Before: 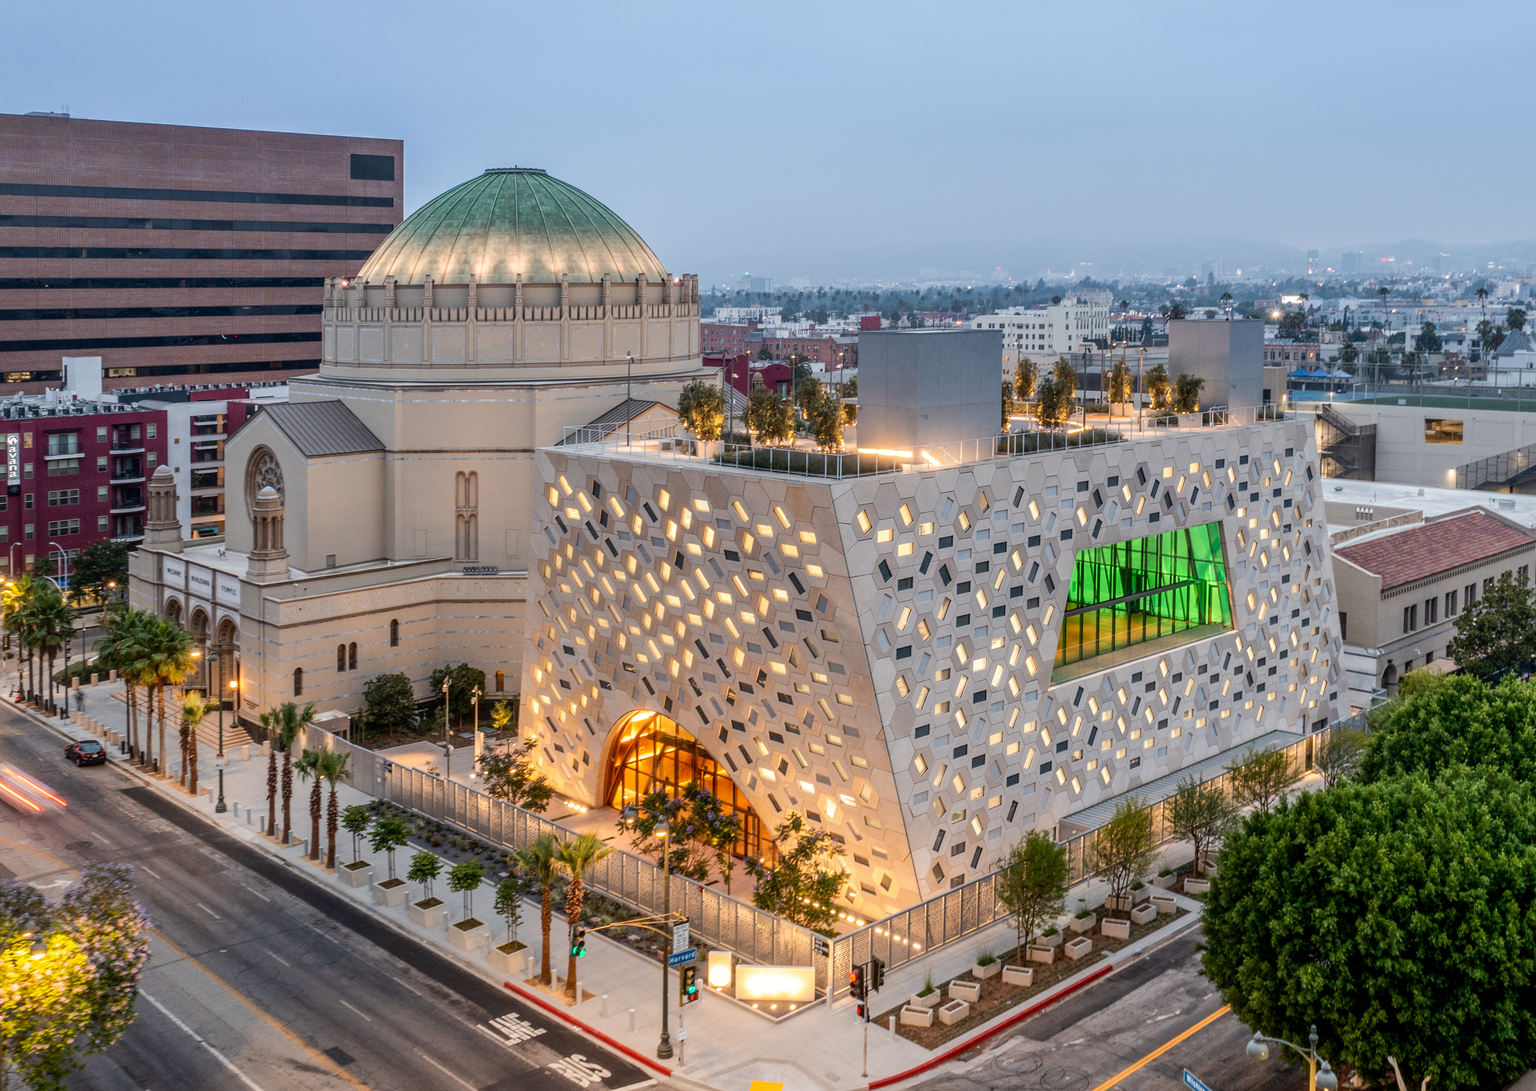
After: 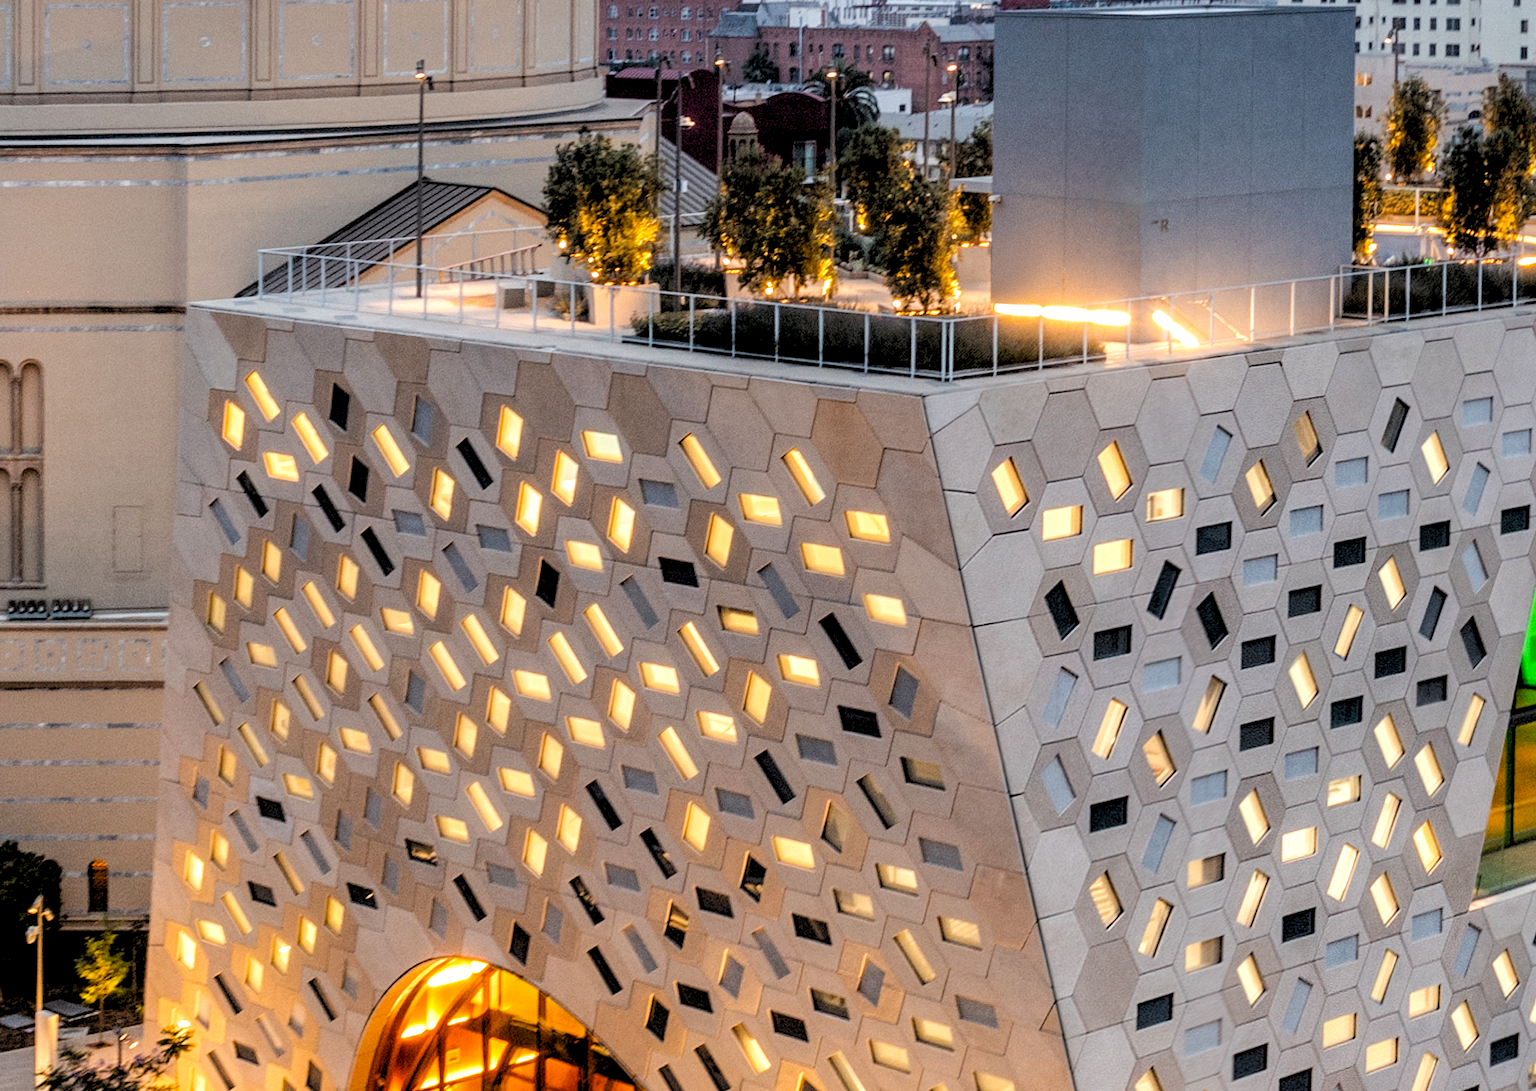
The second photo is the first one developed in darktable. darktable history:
color balance: output saturation 120%
rgb levels: levels [[0.034, 0.472, 0.904], [0, 0.5, 1], [0, 0.5, 1]]
crop: left 30%, top 30%, right 30%, bottom 30%
tone equalizer: on, module defaults
